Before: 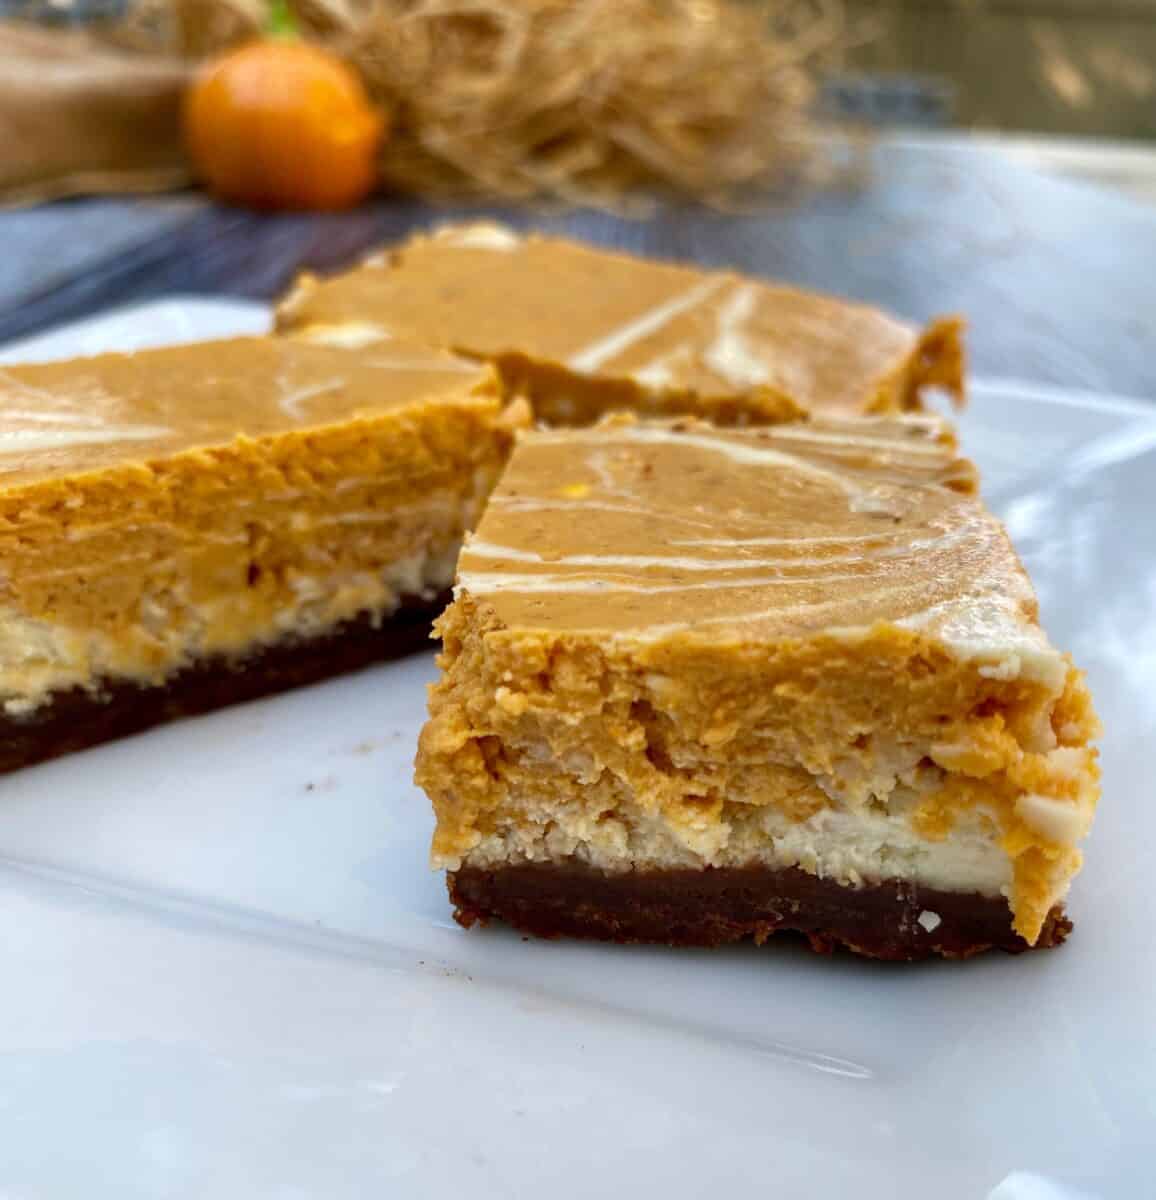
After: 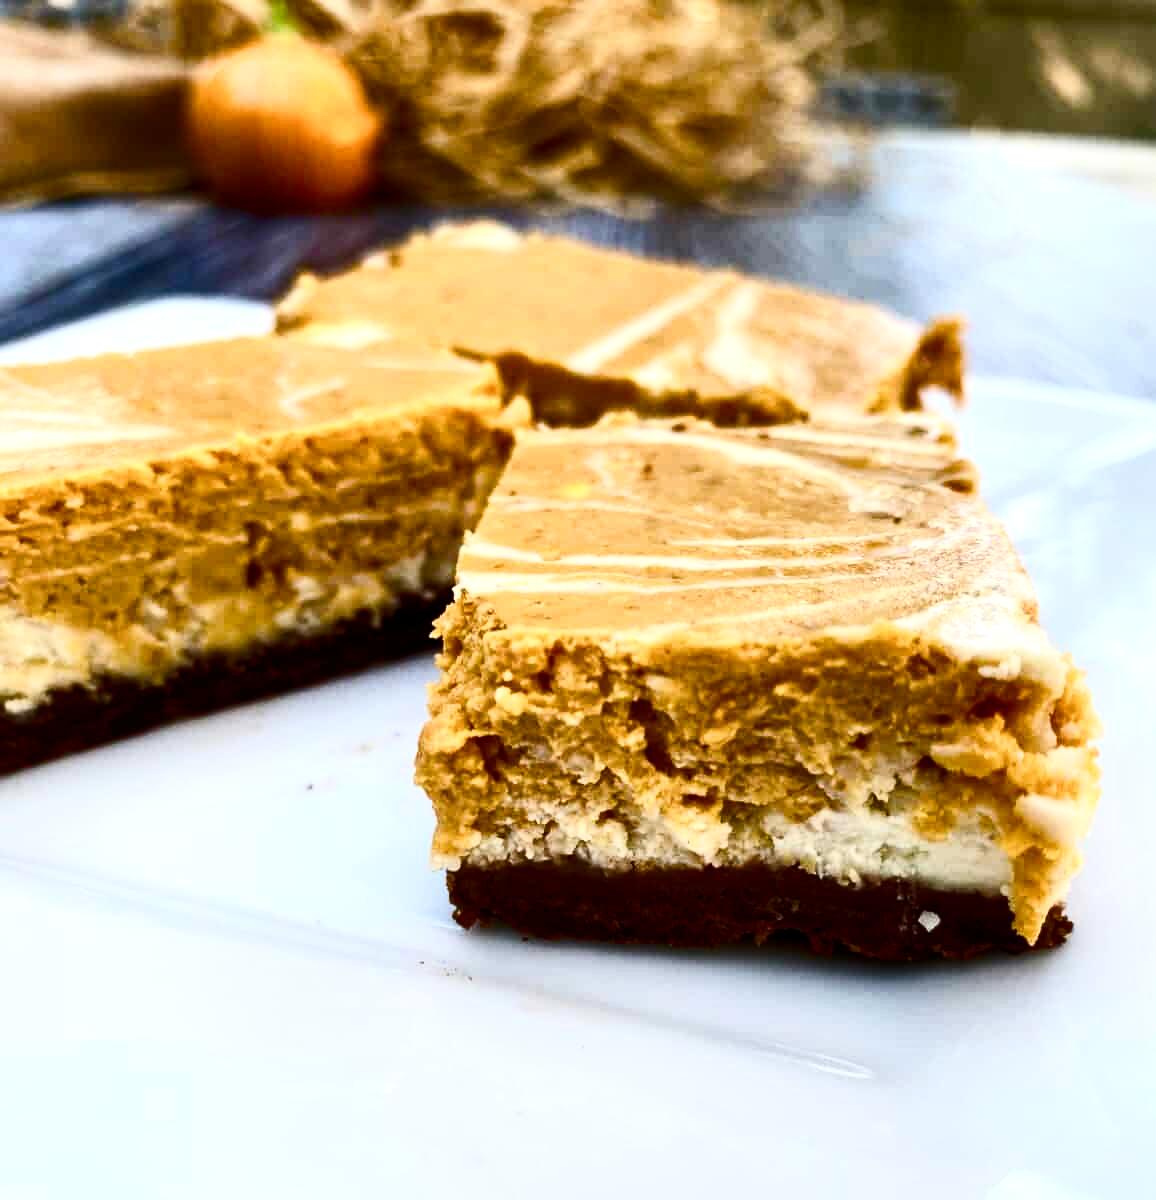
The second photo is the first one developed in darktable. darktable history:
color balance rgb: perceptual saturation grading › highlights -29.58%, perceptual saturation grading › mid-tones 29.47%, perceptual saturation grading › shadows 59.73%, perceptual brilliance grading › global brilliance -17.79%, perceptual brilliance grading › highlights 28.73%, global vibrance 15.44%
local contrast: mode bilateral grid, contrast 20, coarseness 50, detail 120%, midtone range 0.2
contrast brightness saturation: contrast 0.39, brightness 0.1
